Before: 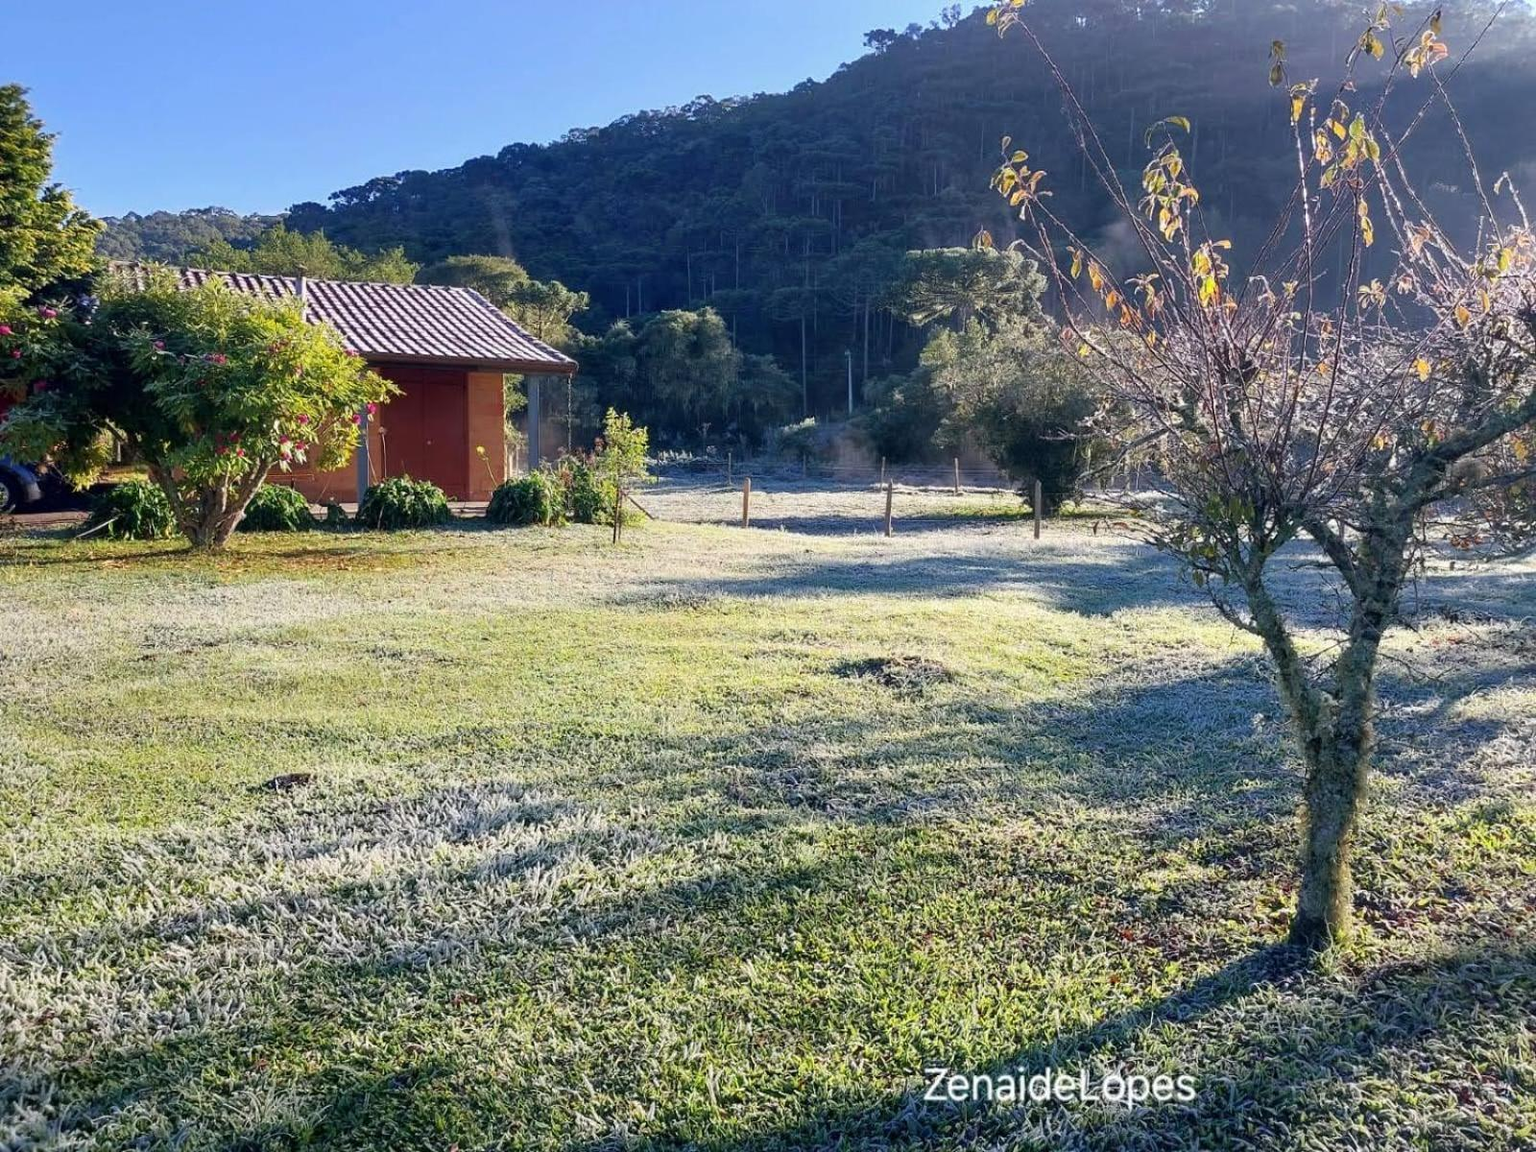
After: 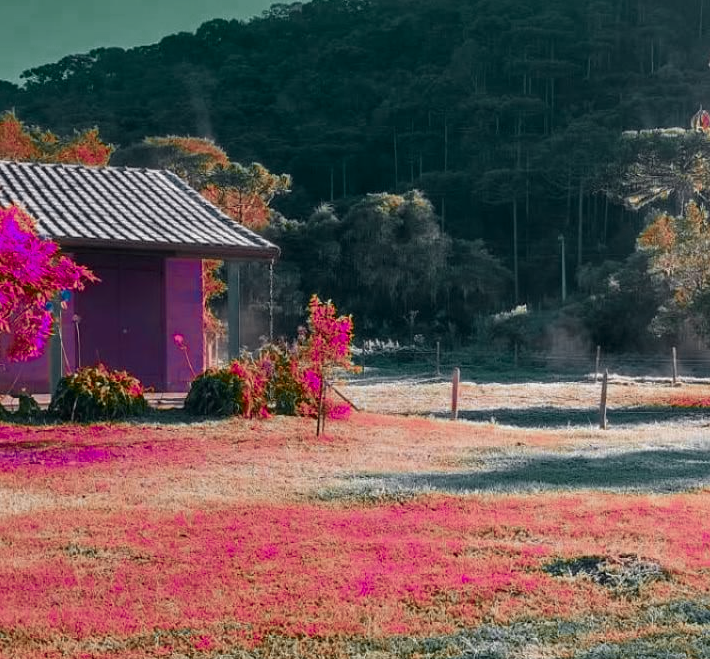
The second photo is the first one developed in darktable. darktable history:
color zones: curves: ch0 [(0.826, 0.353)]; ch1 [(0.242, 0.647) (0.889, 0.342)]; ch2 [(0.246, 0.089) (0.969, 0.068)], mix 101.05%
crop: left 20.164%, top 10.837%, right 35.402%, bottom 34.221%
